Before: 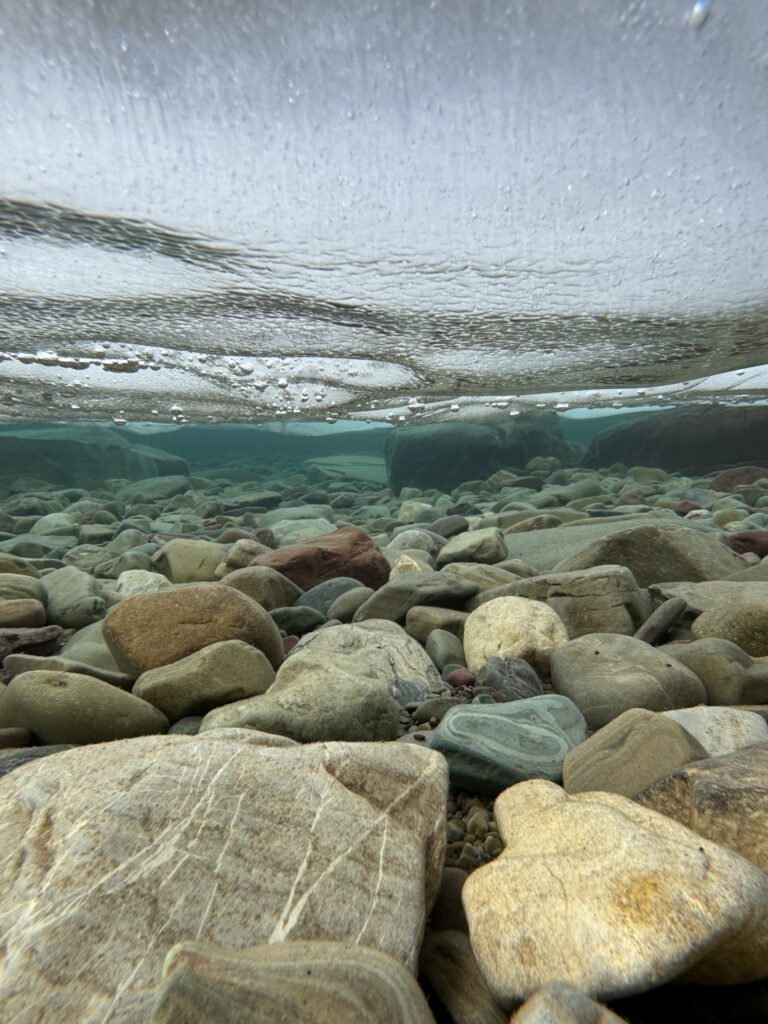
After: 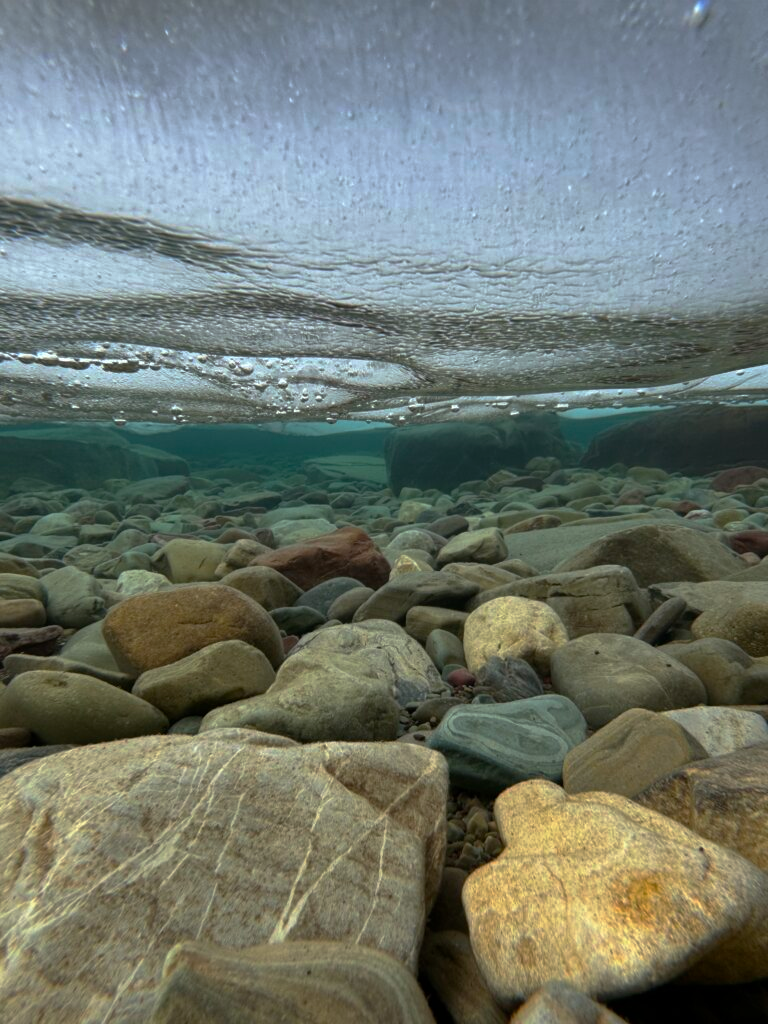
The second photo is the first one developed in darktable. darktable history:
color balance rgb: perceptual saturation grading › global saturation 10%, global vibrance 10%
base curve: curves: ch0 [(0, 0) (0.595, 0.418) (1, 1)], preserve colors none
